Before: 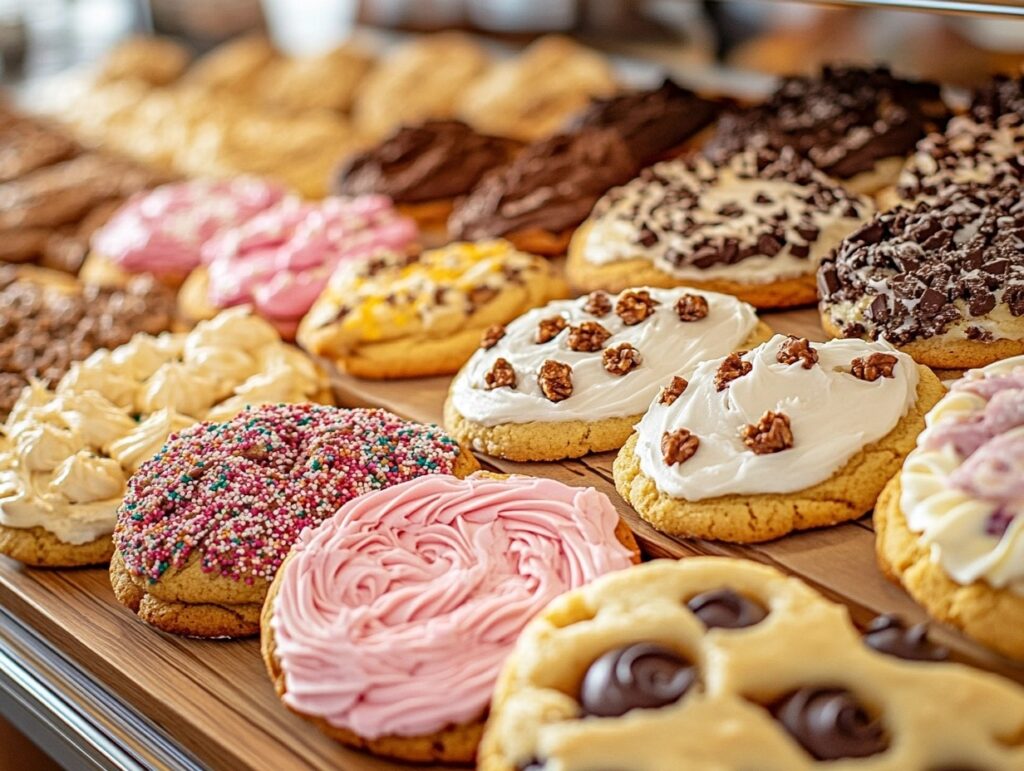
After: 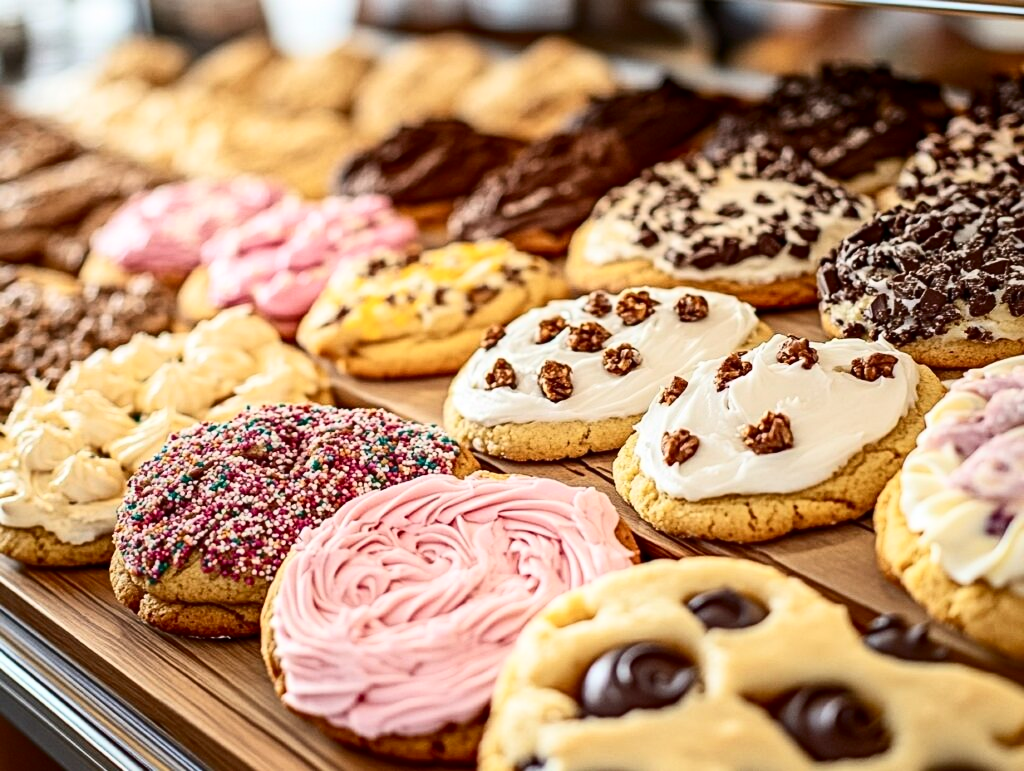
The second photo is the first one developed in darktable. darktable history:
contrast brightness saturation: contrast 0.294
